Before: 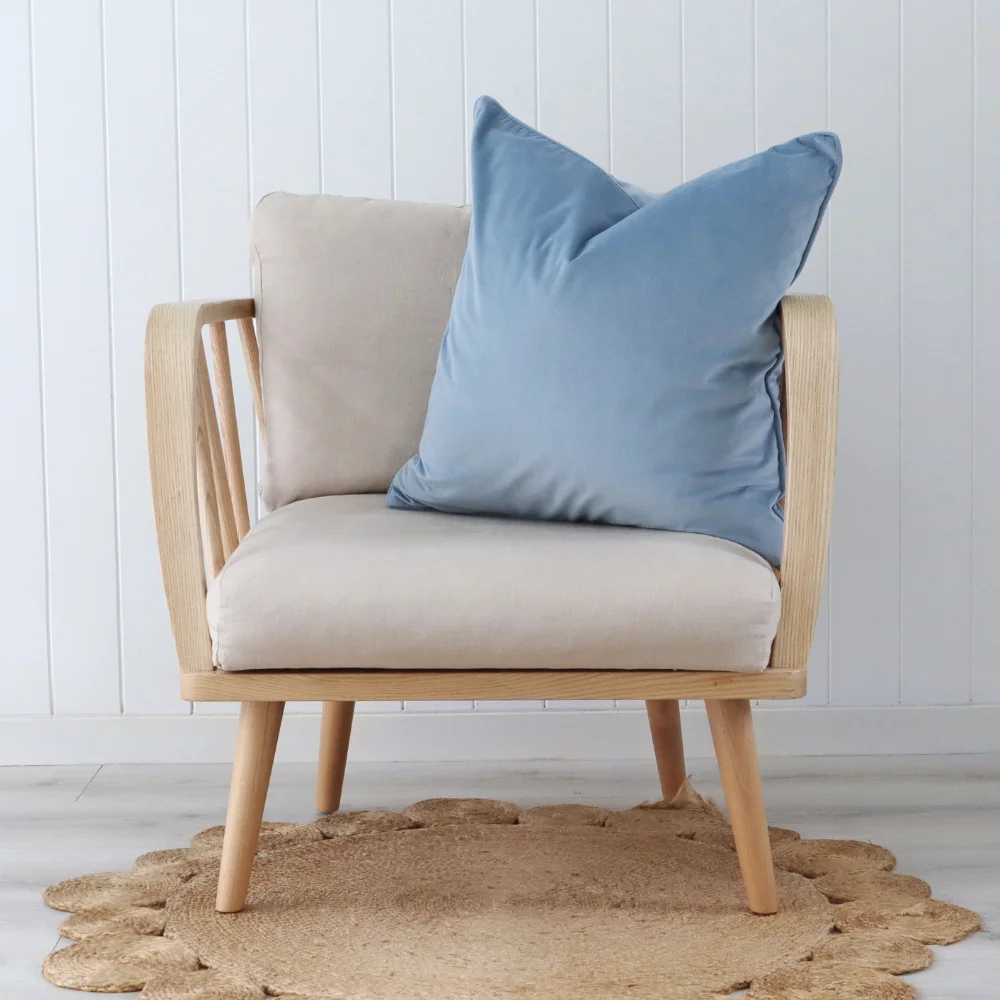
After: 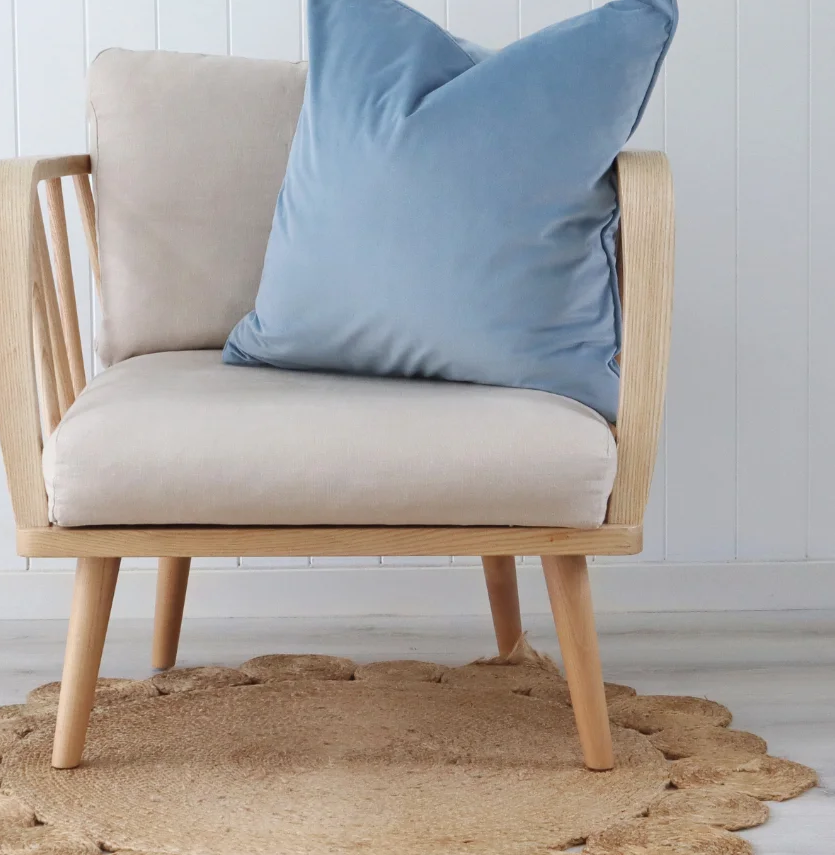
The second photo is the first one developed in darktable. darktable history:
crop: left 16.458%, top 14.476%
